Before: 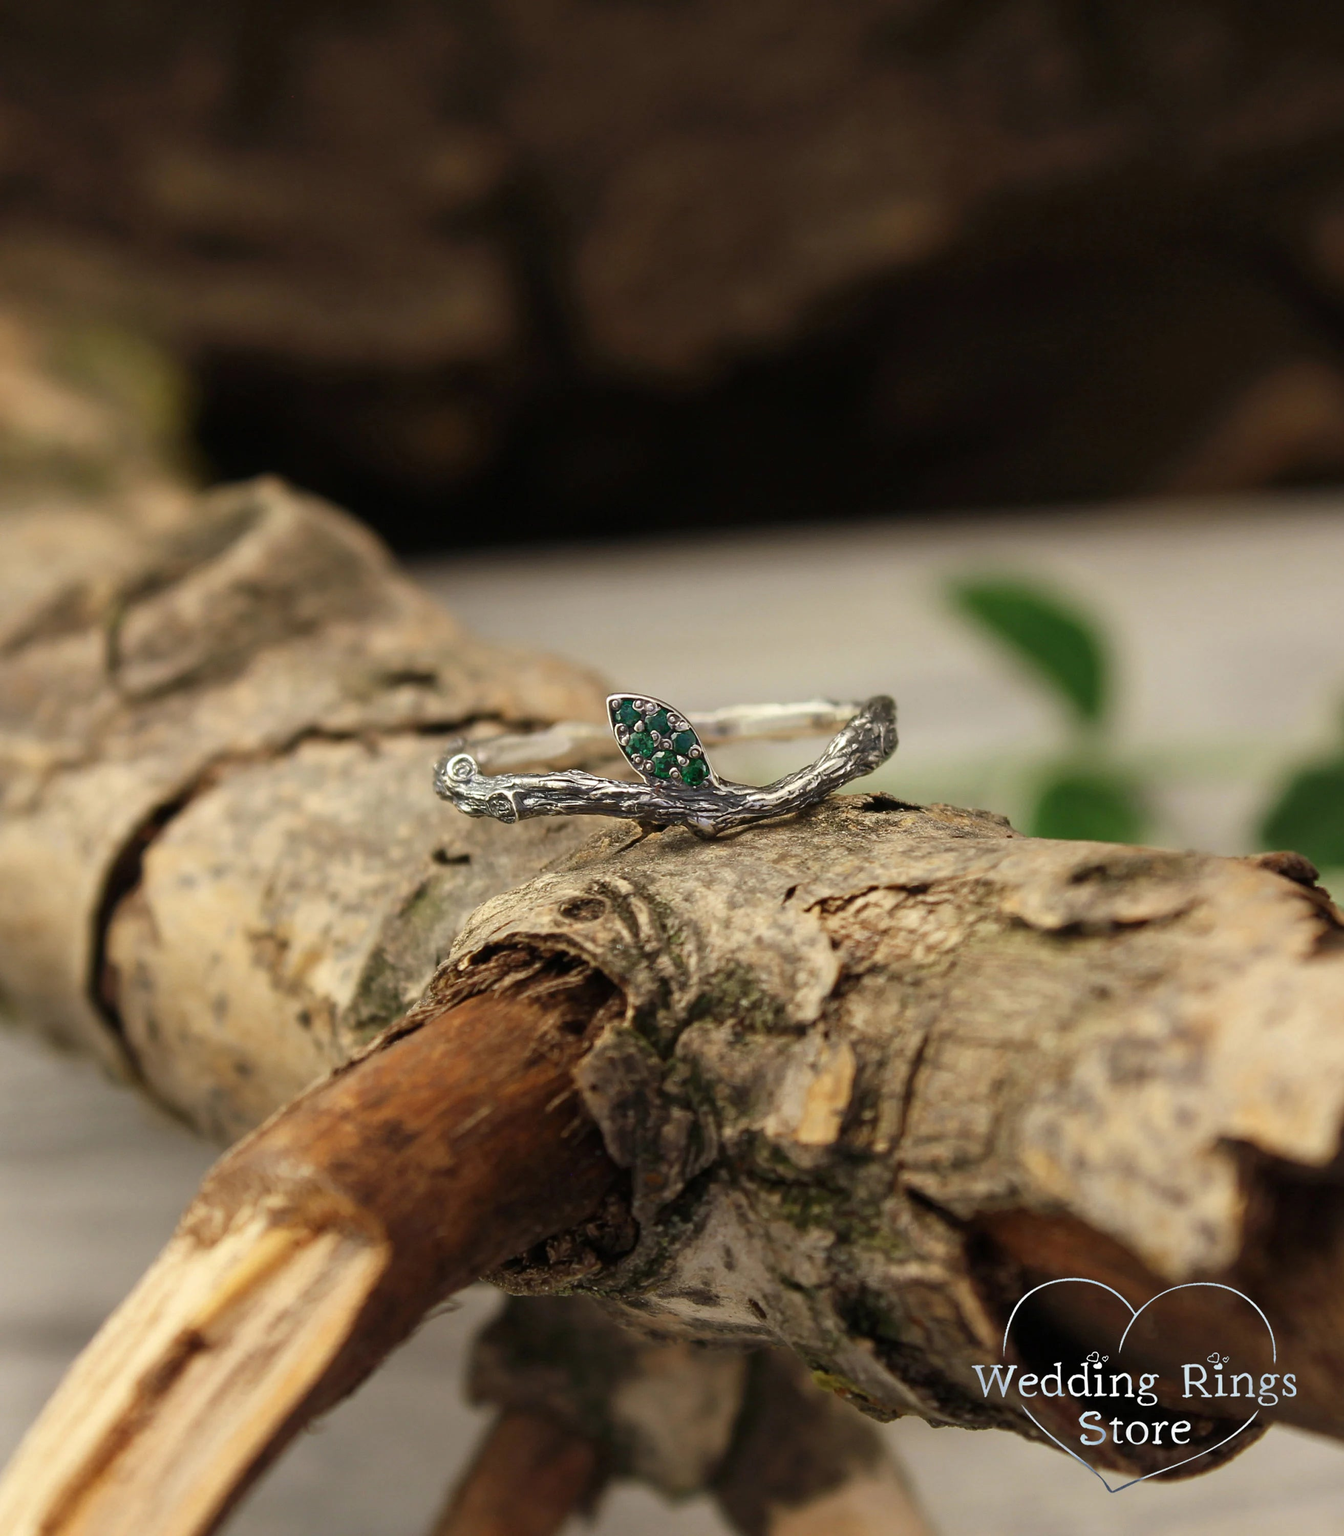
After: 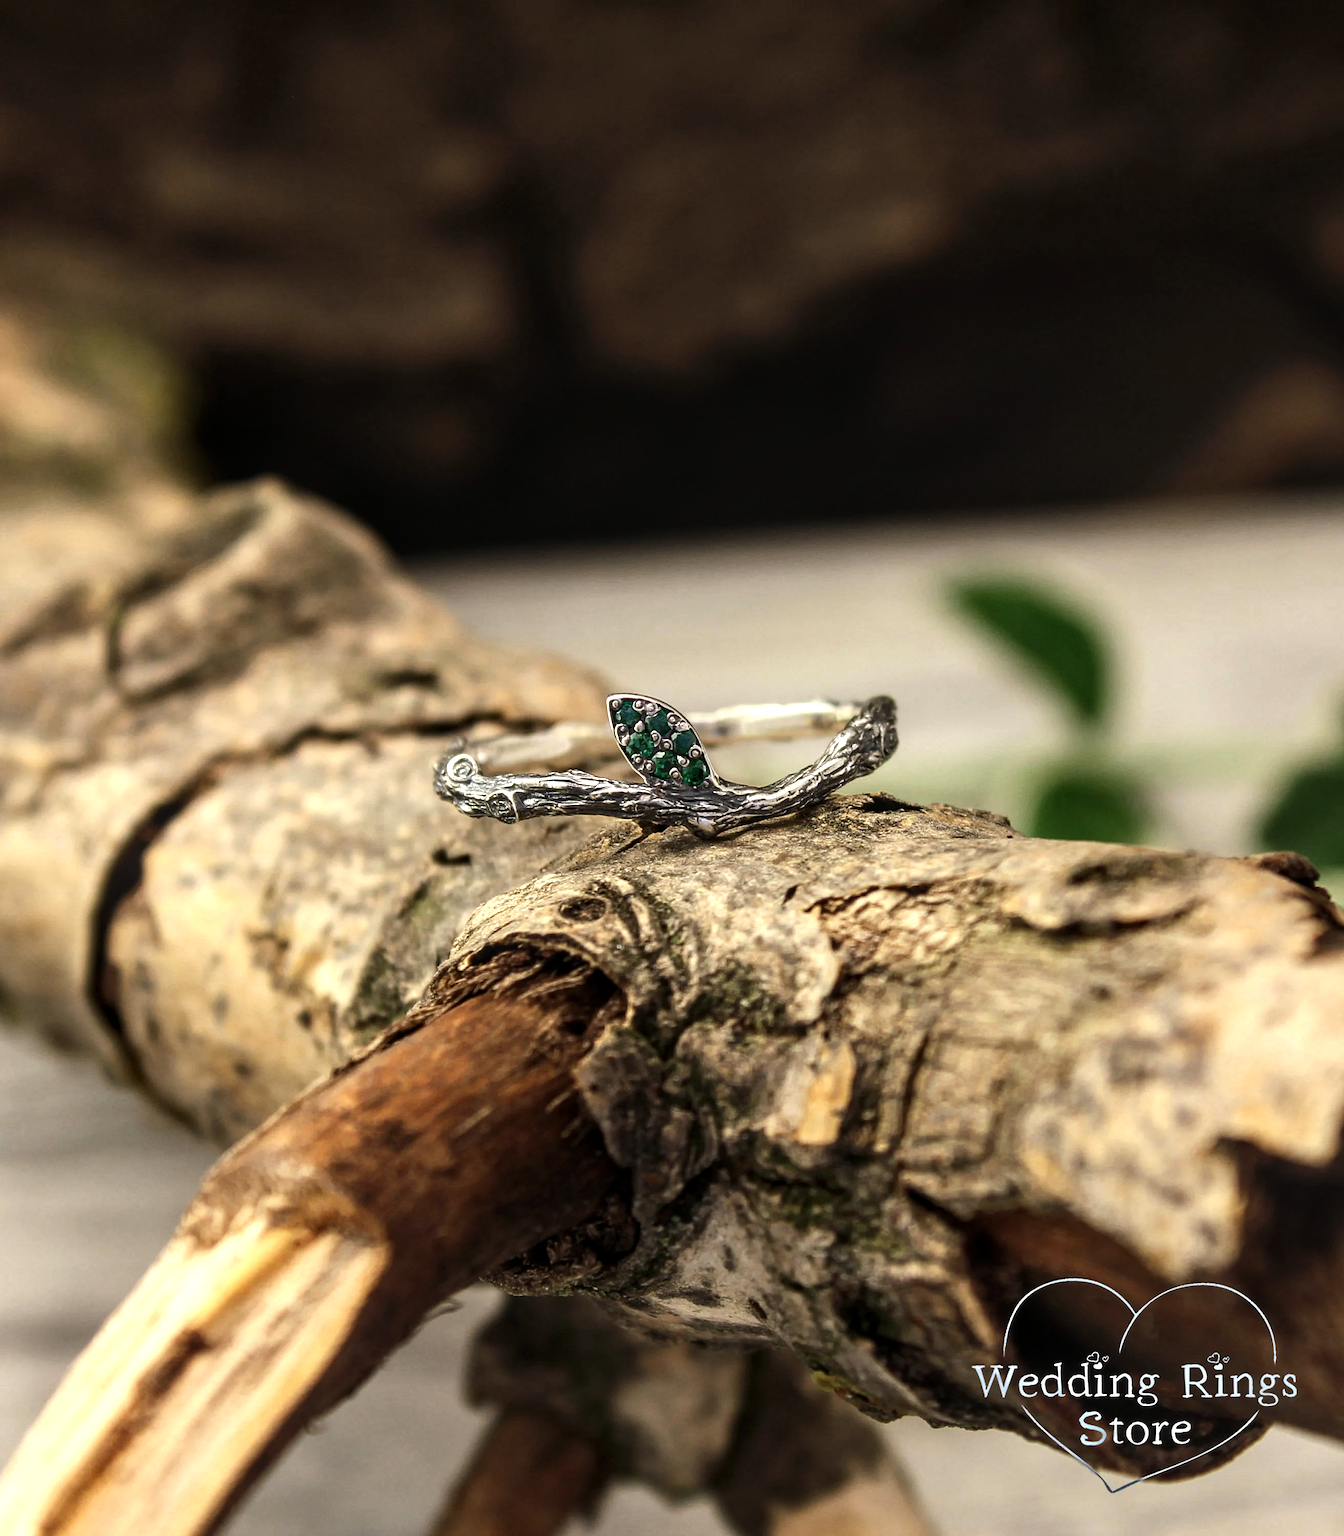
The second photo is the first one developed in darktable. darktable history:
tone equalizer: -8 EV -0.75 EV, -7 EV -0.7 EV, -6 EV -0.6 EV, -5 EV -0.4 EV, -3 EV 0.4 EV, -2 EV 0.6 EV, -1 EV 0.7 EV, +0 EV 0.75 EV, edges refinement/feathering 500, mask exposure compensation -1.57 EV, preserve details no
local contrast: on, module defaults
